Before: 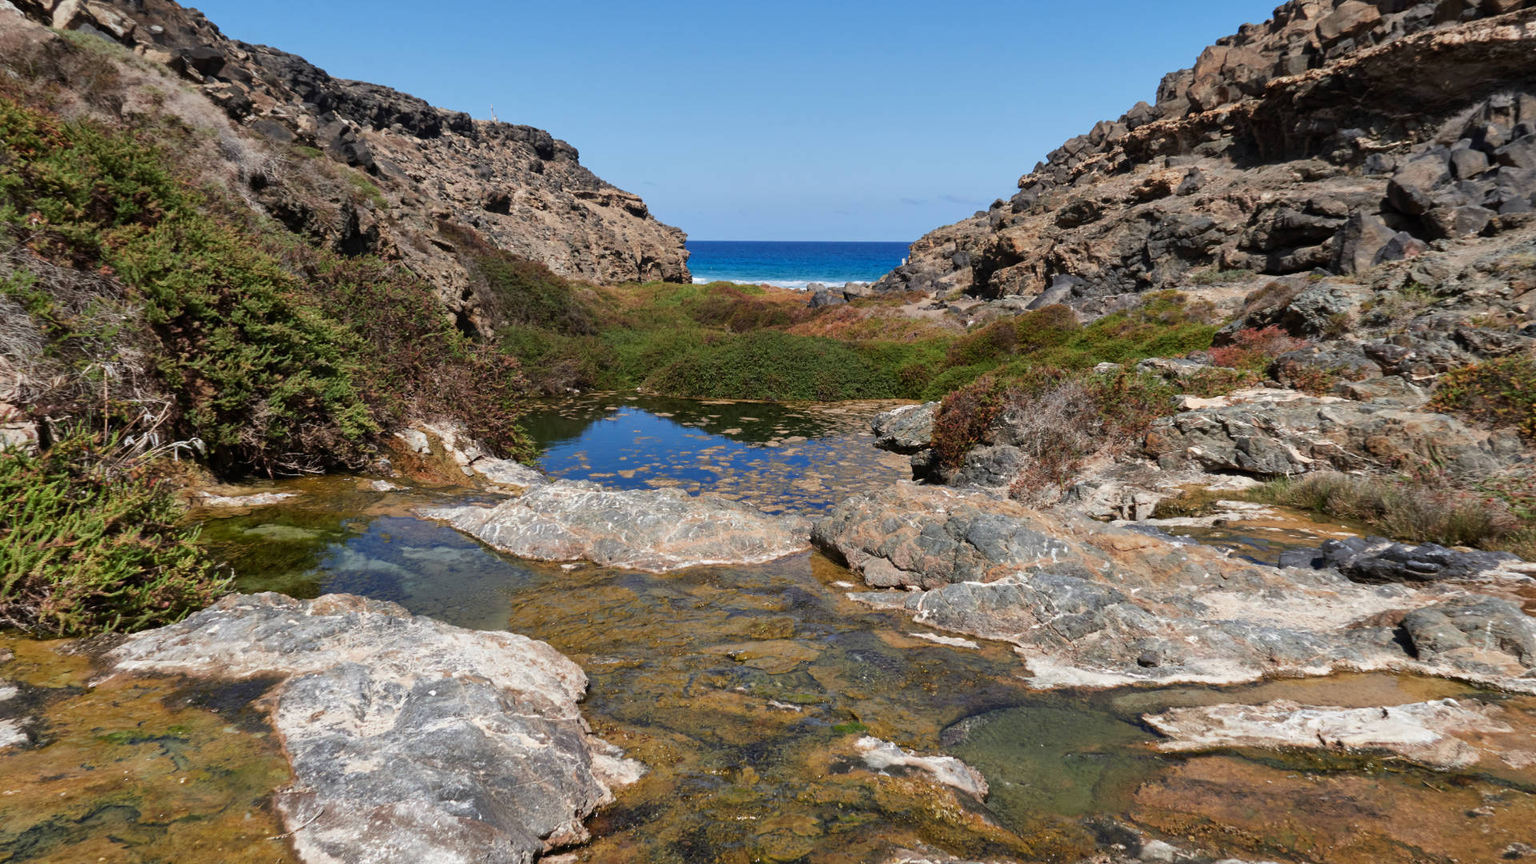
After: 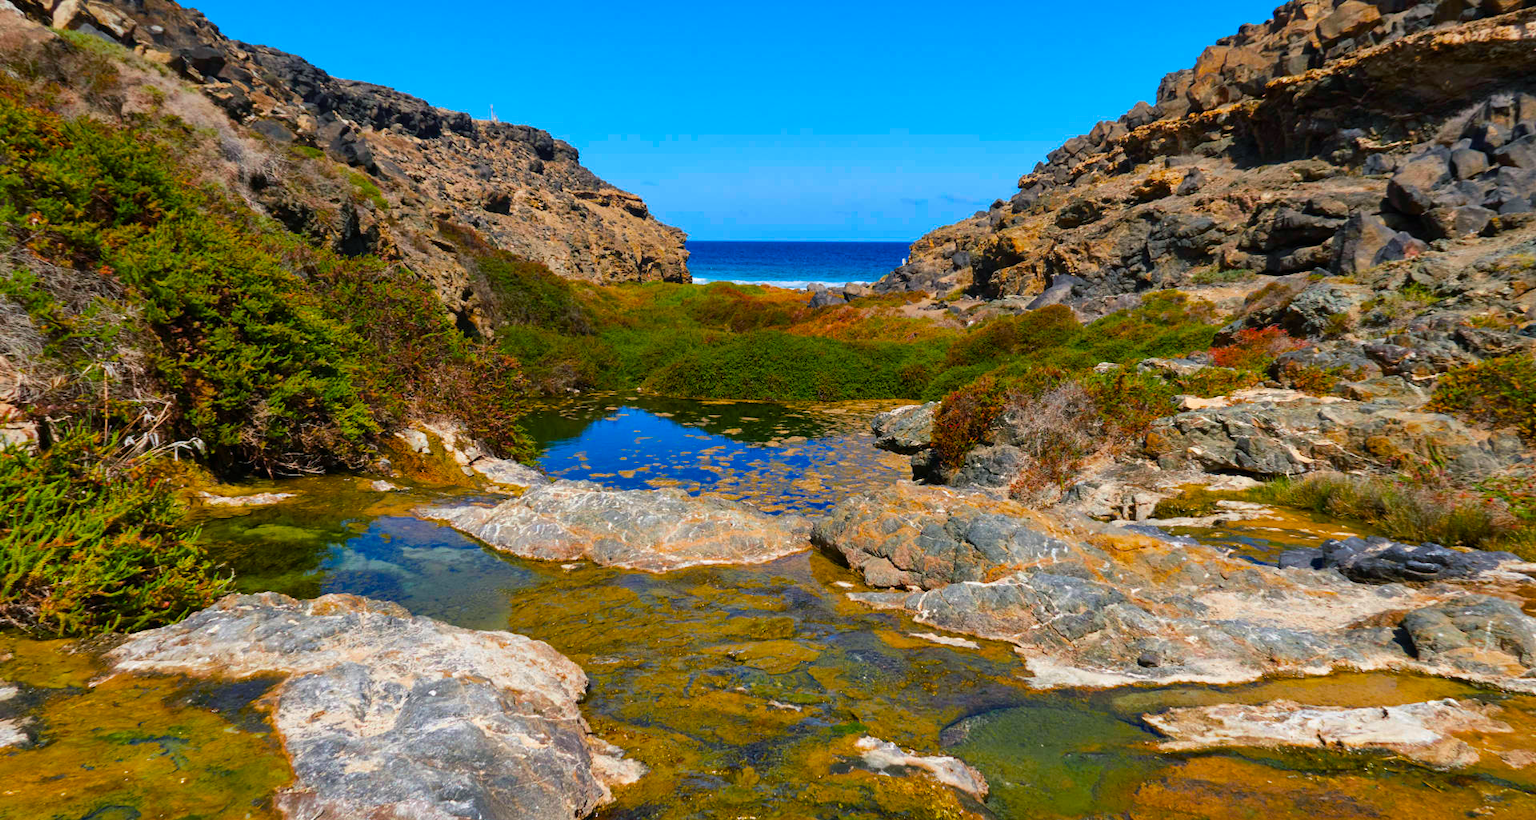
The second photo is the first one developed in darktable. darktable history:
crop and rotate: top 0.004%, bottom 5.047%
color balance rgb: shadows lift › chroma 2.02%, shadows lift › hue 215.95°, linear chroma grading › global chroma 14.759%, perceptual saturation grading › global saturation 99.421%
